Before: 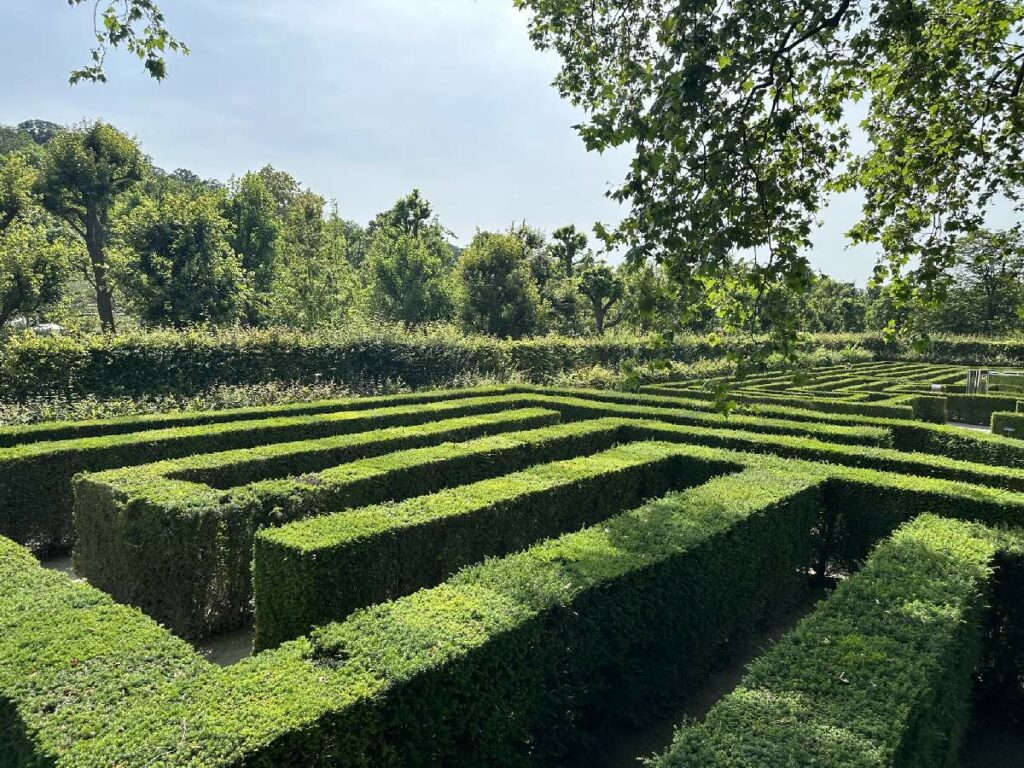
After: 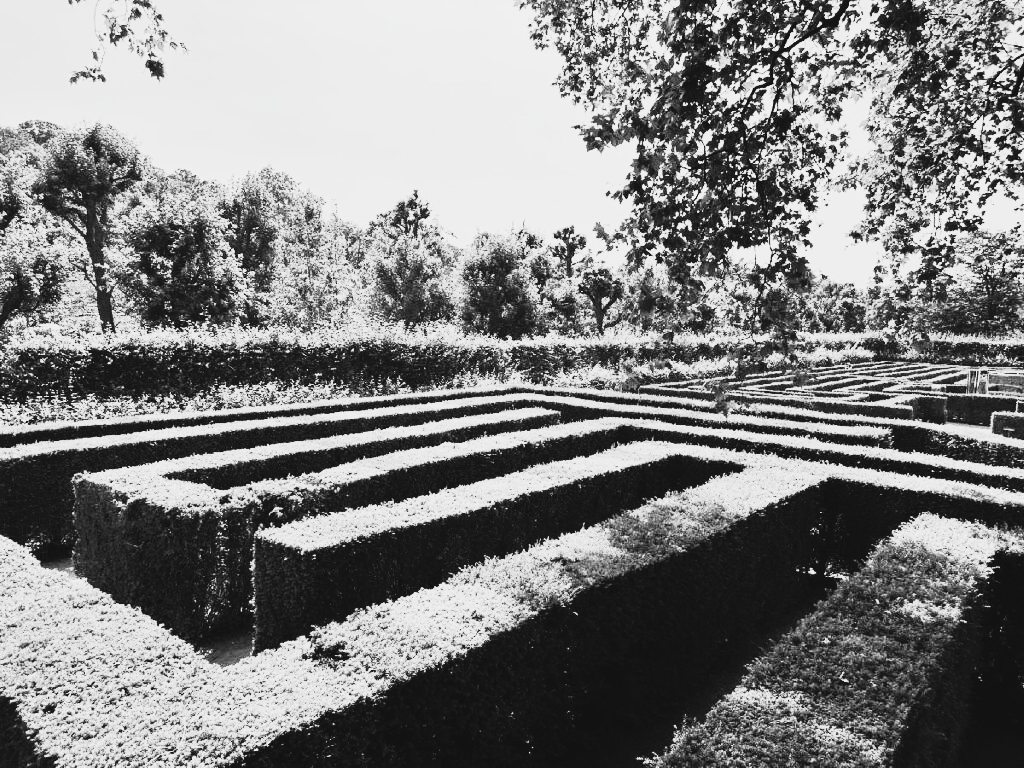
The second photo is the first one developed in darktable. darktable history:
tone curve: curves: ch0 [(0, 0.047) (0.15, 0.127) (0.46, 0.466) (0.751, 0.788) (1, 0.961)]; ch1 [(0, 0) (0.43, 0.408) (0.476, 0.469) (0.505, 0.501) (0.553, 0.557) (0.592, 0.58) (0.631, 0.625) (1, 1)]; ch2 [(0, 0) (0.505, 0.495) (0.55, 0.557) (0.583, 0.573) (1, 1)], preserve colors none
contrast brightness saturation: contrast 0.541, brightness 0.466, saturation -0.997
filmic rgb: black relative exposure -7.41 EV, white relative exposure 4.82 EV, hardness 3.4
